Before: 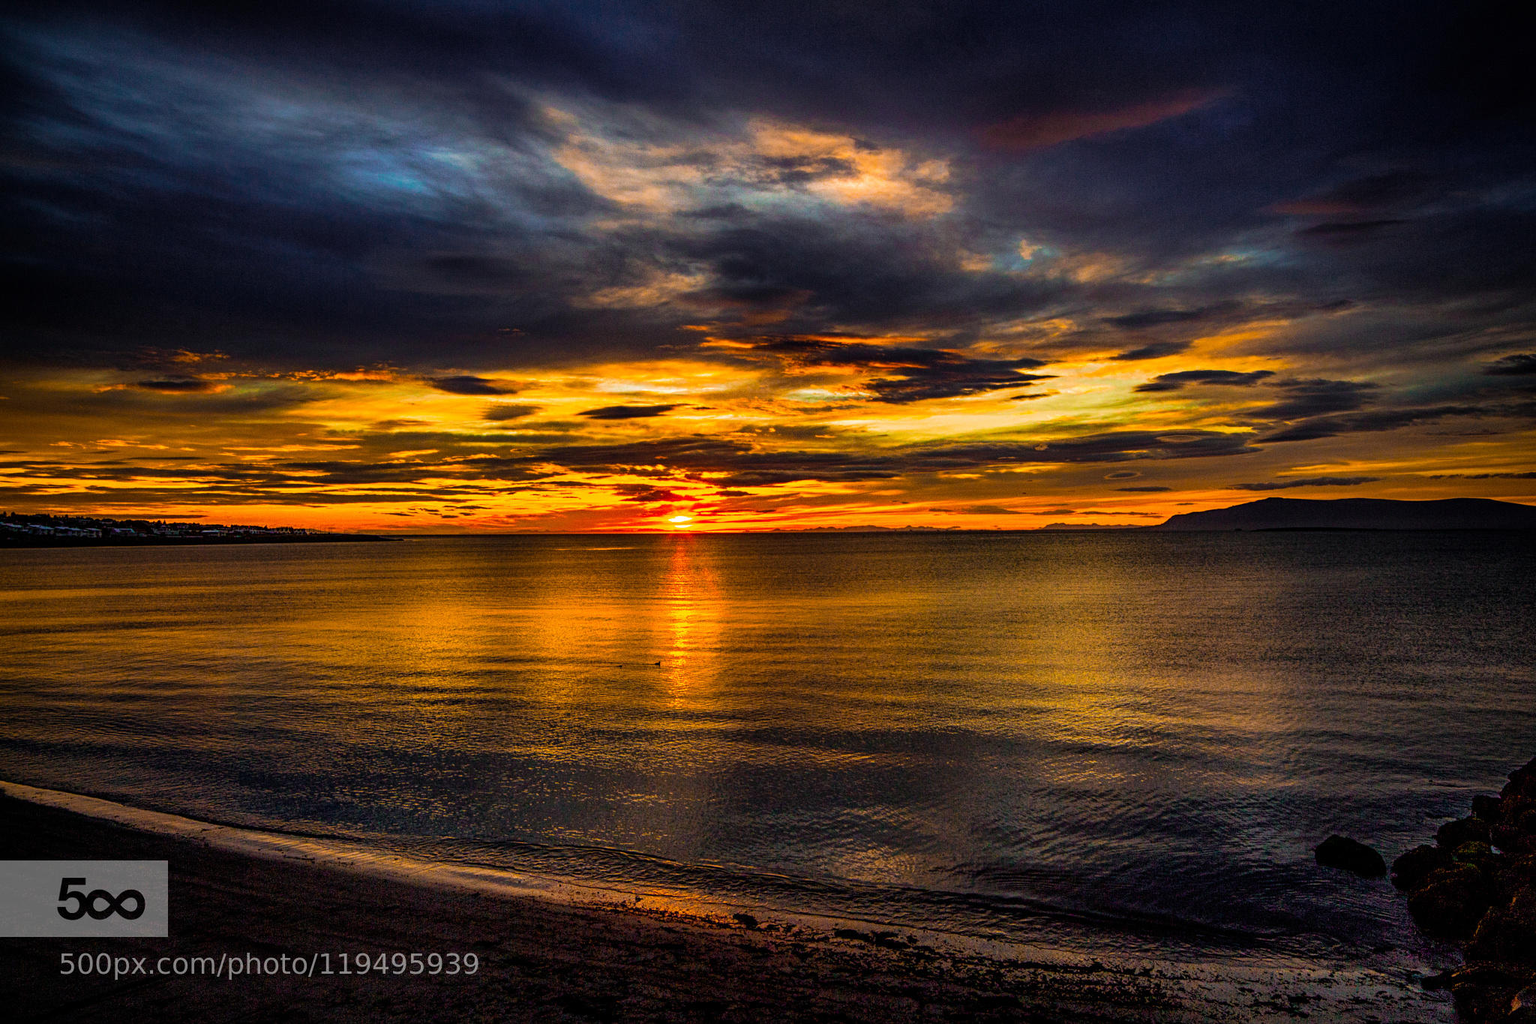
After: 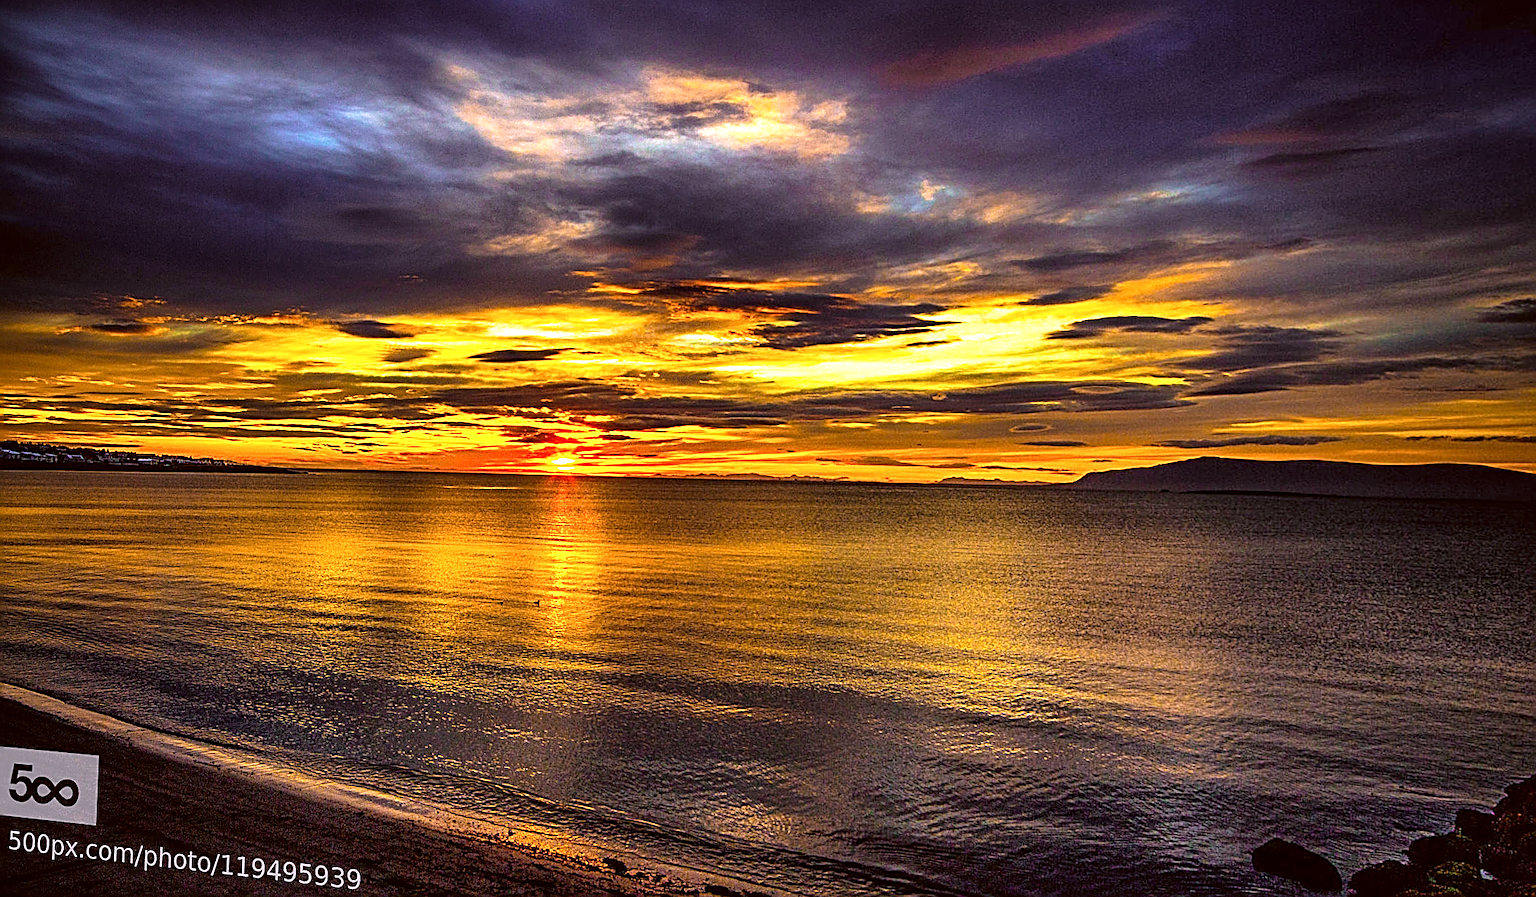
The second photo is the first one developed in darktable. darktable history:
color correction: highlights a* 6.27, highlights b* 8.19, shadows a* 5.94, shadows b* 7.23, saturation 0.9
exposure: exposure 1 EV, compensate highlight preservation false
sharpen: amount 0.901
white balance: red 0.948, green 1.02, blue 1.176
rotate and perspective: rotation 1.69°, lens shift (vertical) -0.023, lens shift (horizontal) -0.291, crop left 0.025, crop right 0.988, crop top 0.092, crop bottom 0.842
